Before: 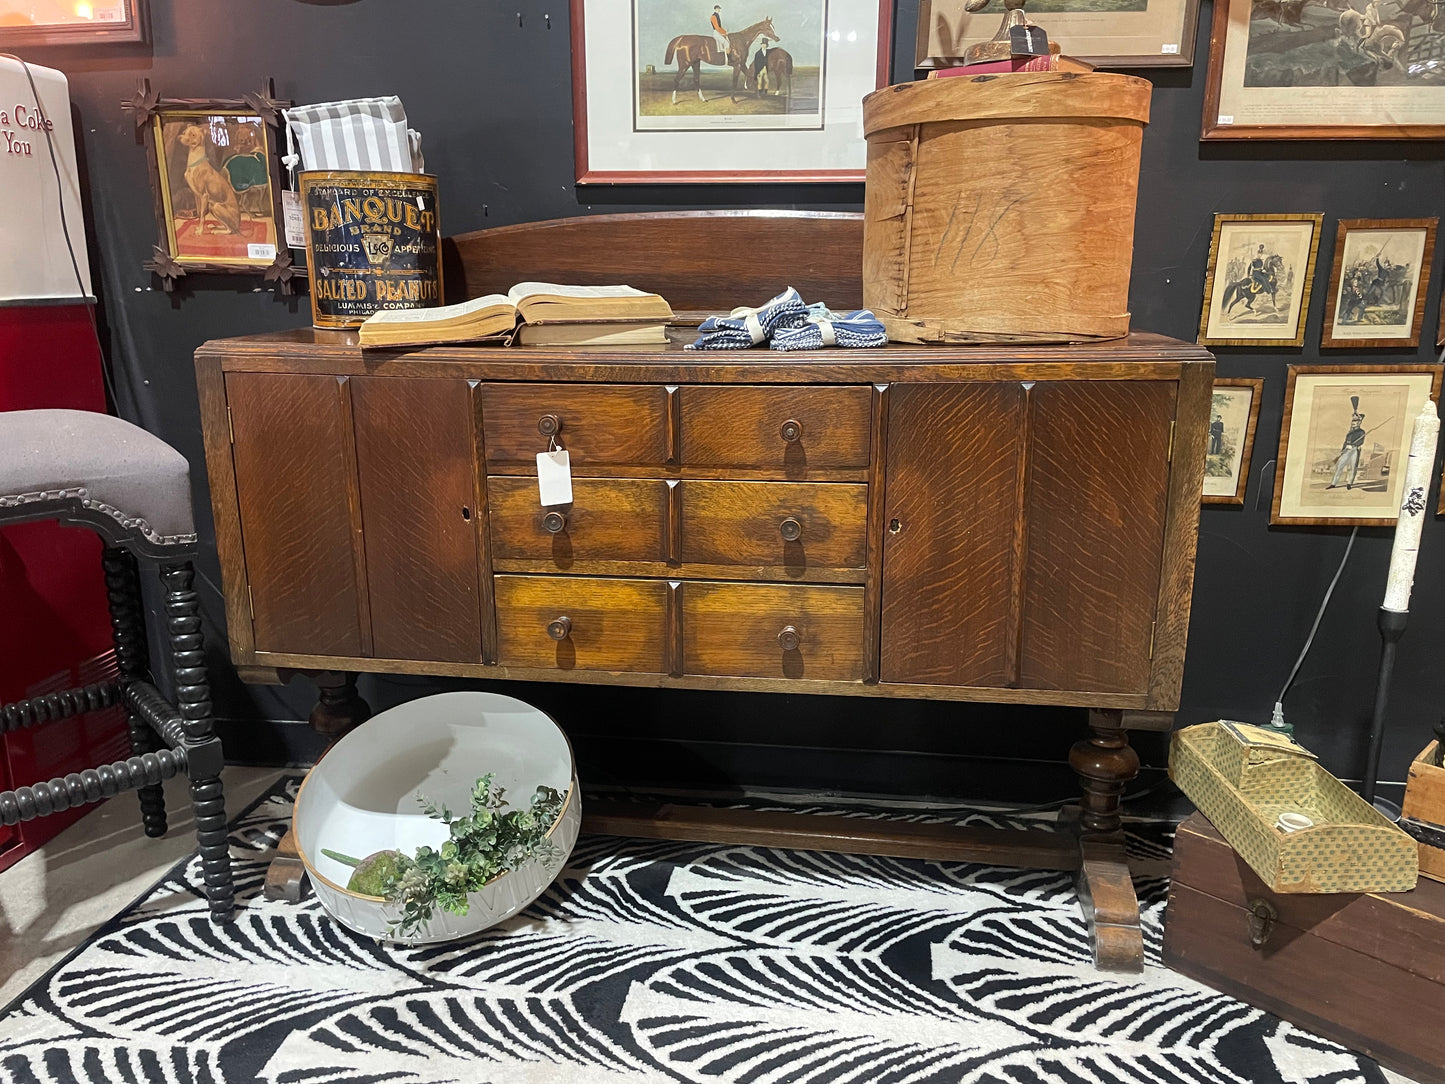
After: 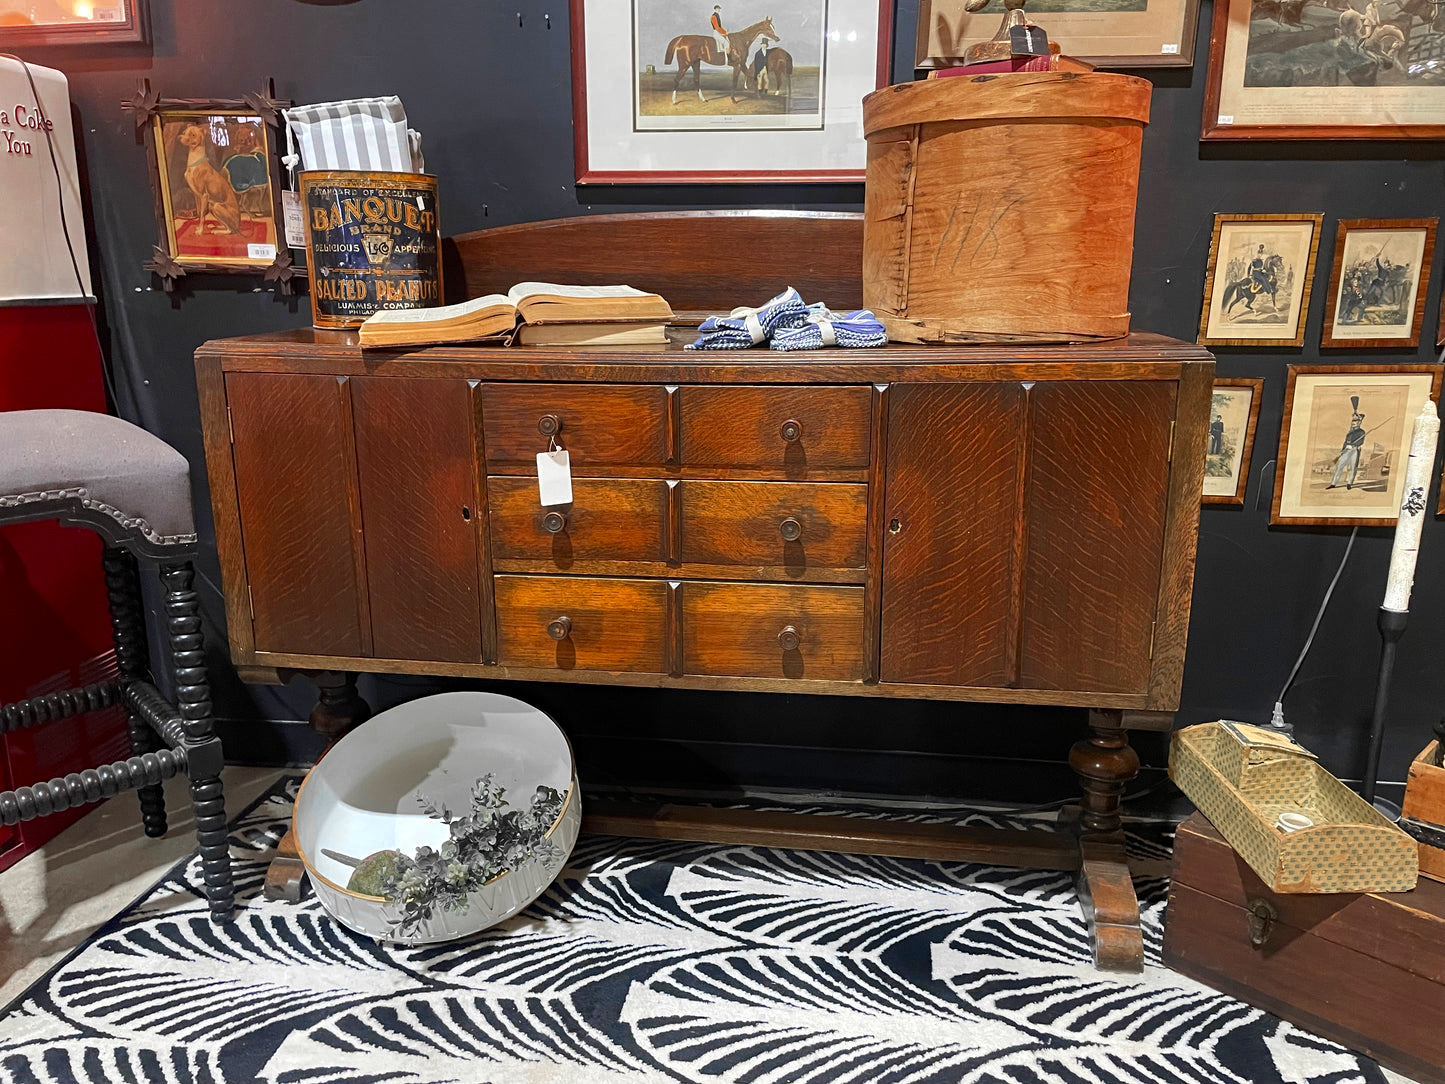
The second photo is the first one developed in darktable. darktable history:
color zones: curves: ch0 [(0, 0.363) (0.128, 0.373) (0.25, 0.5) (0.402, 0.407) (0.521, 0.525) (0.63, 0.559) (0.729, 0.662) (0.867, 0.471)]; ch1 [(0, 0.515) (0.136, 0.618) (0.25, 0.5) (0.378, 0) (0.516, 0) (0.622, 0.593) (0.737, 0.819) (0.87, 0.593)]; ch2 [(0, 0.529) (0.128, 0.471) (0.282, 0.451) (0.386, 0.662) (0.516, 0.525) (0.633, 0.554) (0.75, 0.62) (0.875, 0.441)]
haze removal: compatibility mode true, adaptive false
